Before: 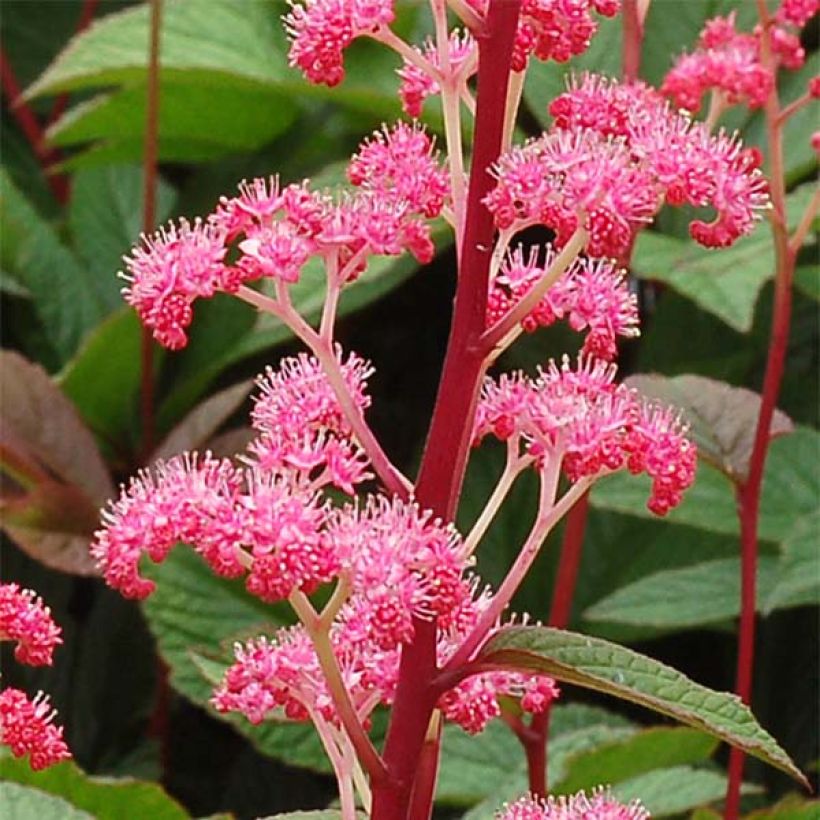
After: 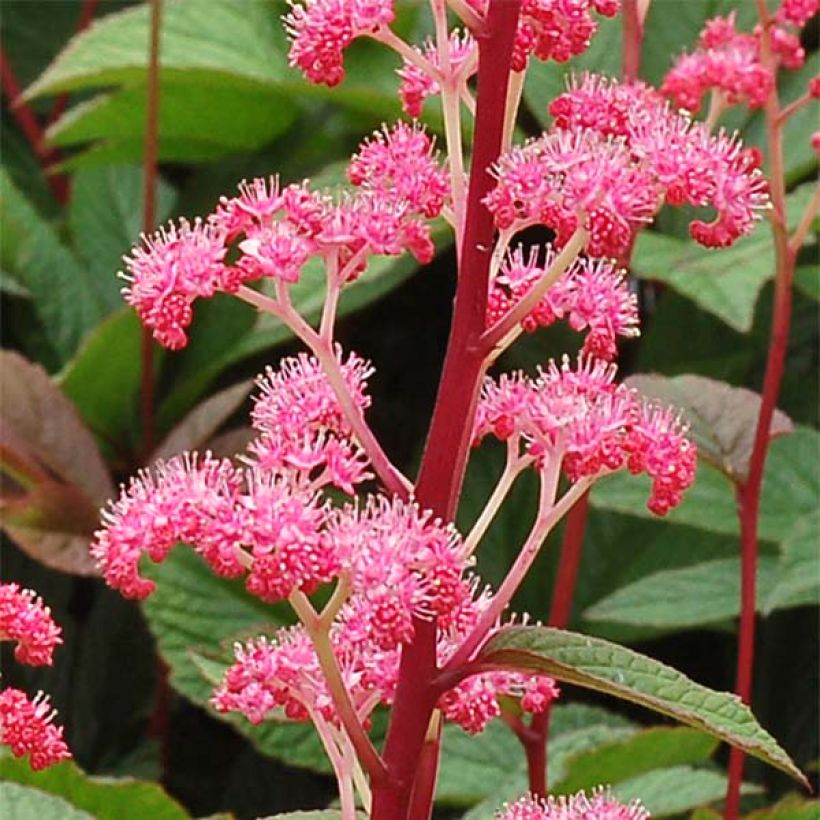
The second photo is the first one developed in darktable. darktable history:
shadows and highlights: white point adjustment 1.09, soften with gaussian
